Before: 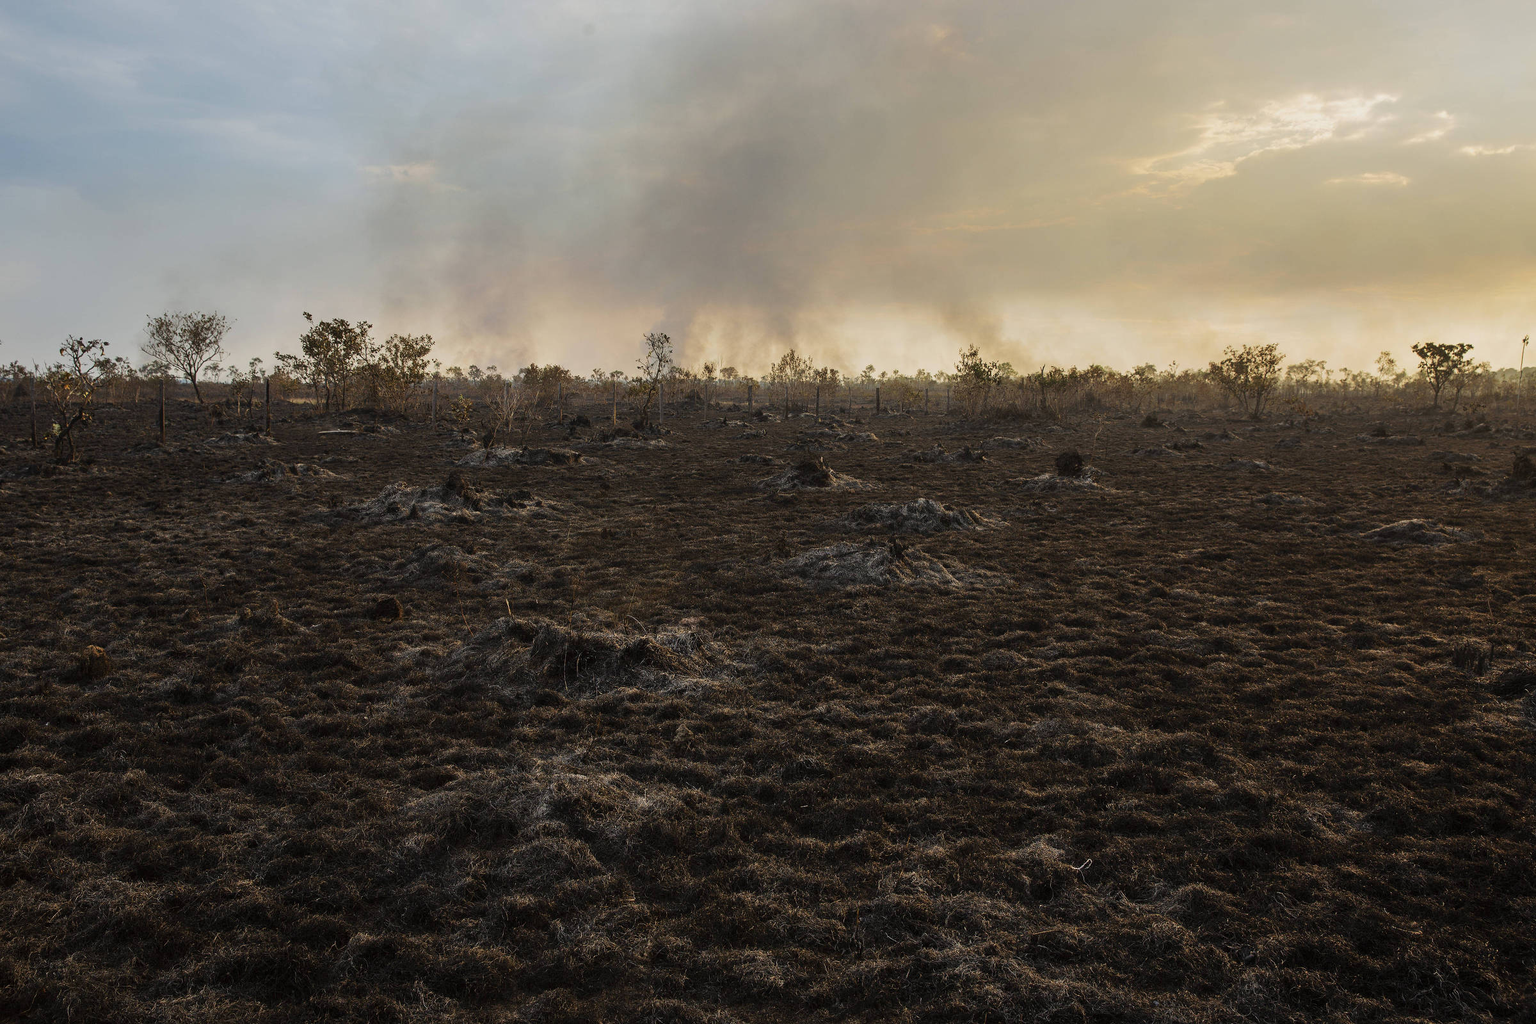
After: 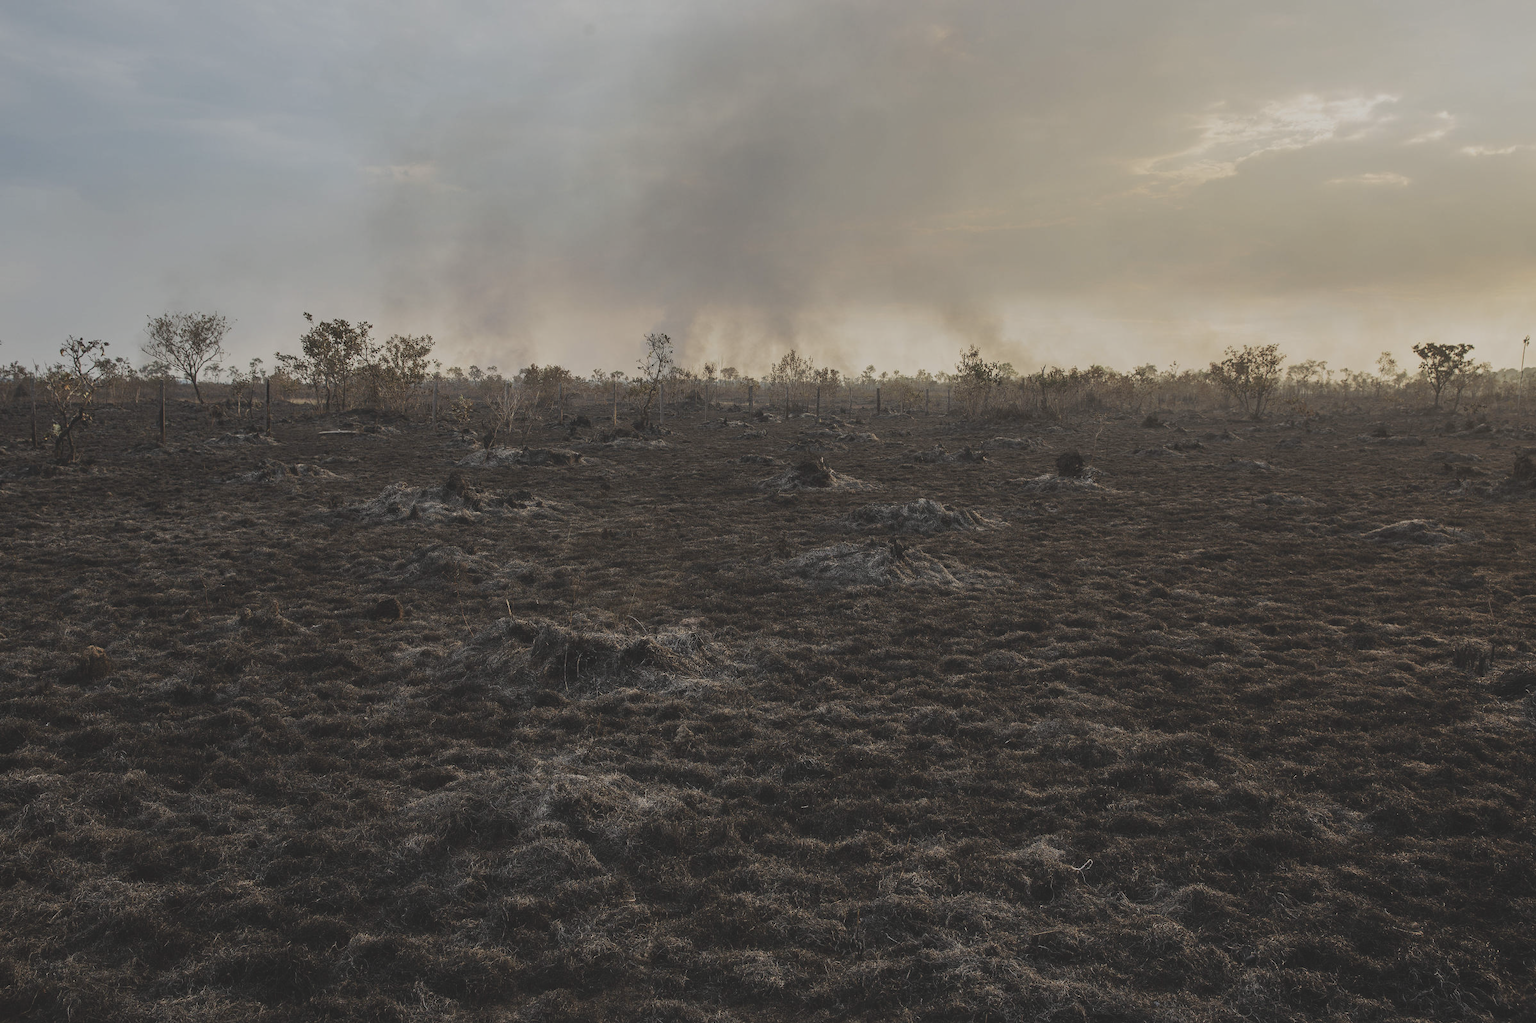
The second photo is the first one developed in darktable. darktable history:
contrast brightness saturation: contrast -0.26, saturation -0.43
